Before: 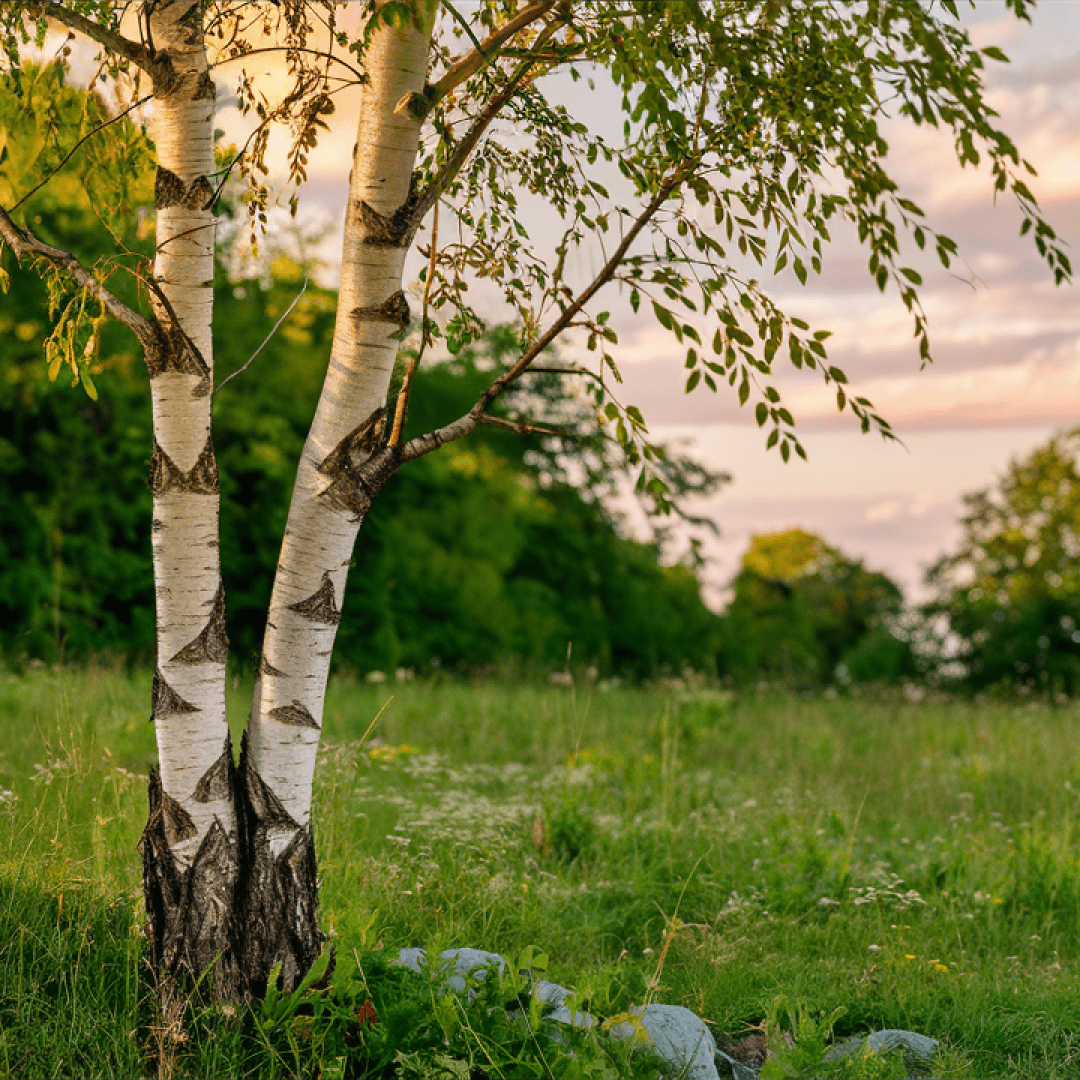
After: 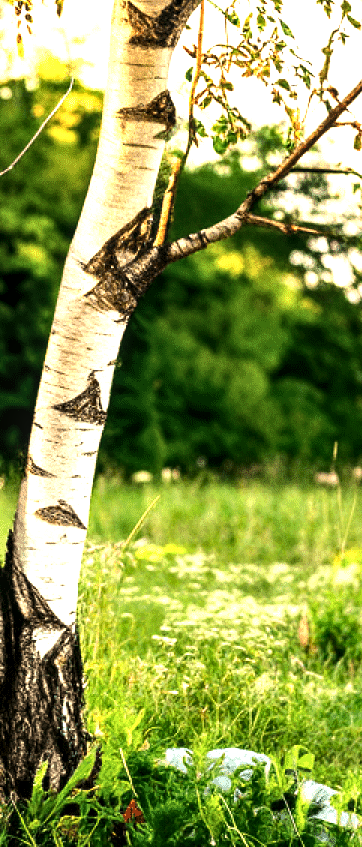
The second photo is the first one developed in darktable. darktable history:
white balance: red 1.045, blue 0.932
tone equalizer: -8 EV -1.08 EV, -7 EV -1.01 EV, -6 EV -0.867 EV, -5 EV -0.578 EV, -3 EV 0.578 EV, -2 EV 0.867 EV, -1 EV 1.01 EV, +0 EV 1.08 EV, edges refinement/feathering 500, mask exposure compensation -1.57 EV, preserve details no
exposure: exposure 1 EV, compensate highlight preservation false
local contrast: highlights 83%, shadows 81%
crop and rotate: left 21.77%, top 18.528%, right 44.676%, bottom 2.997%
